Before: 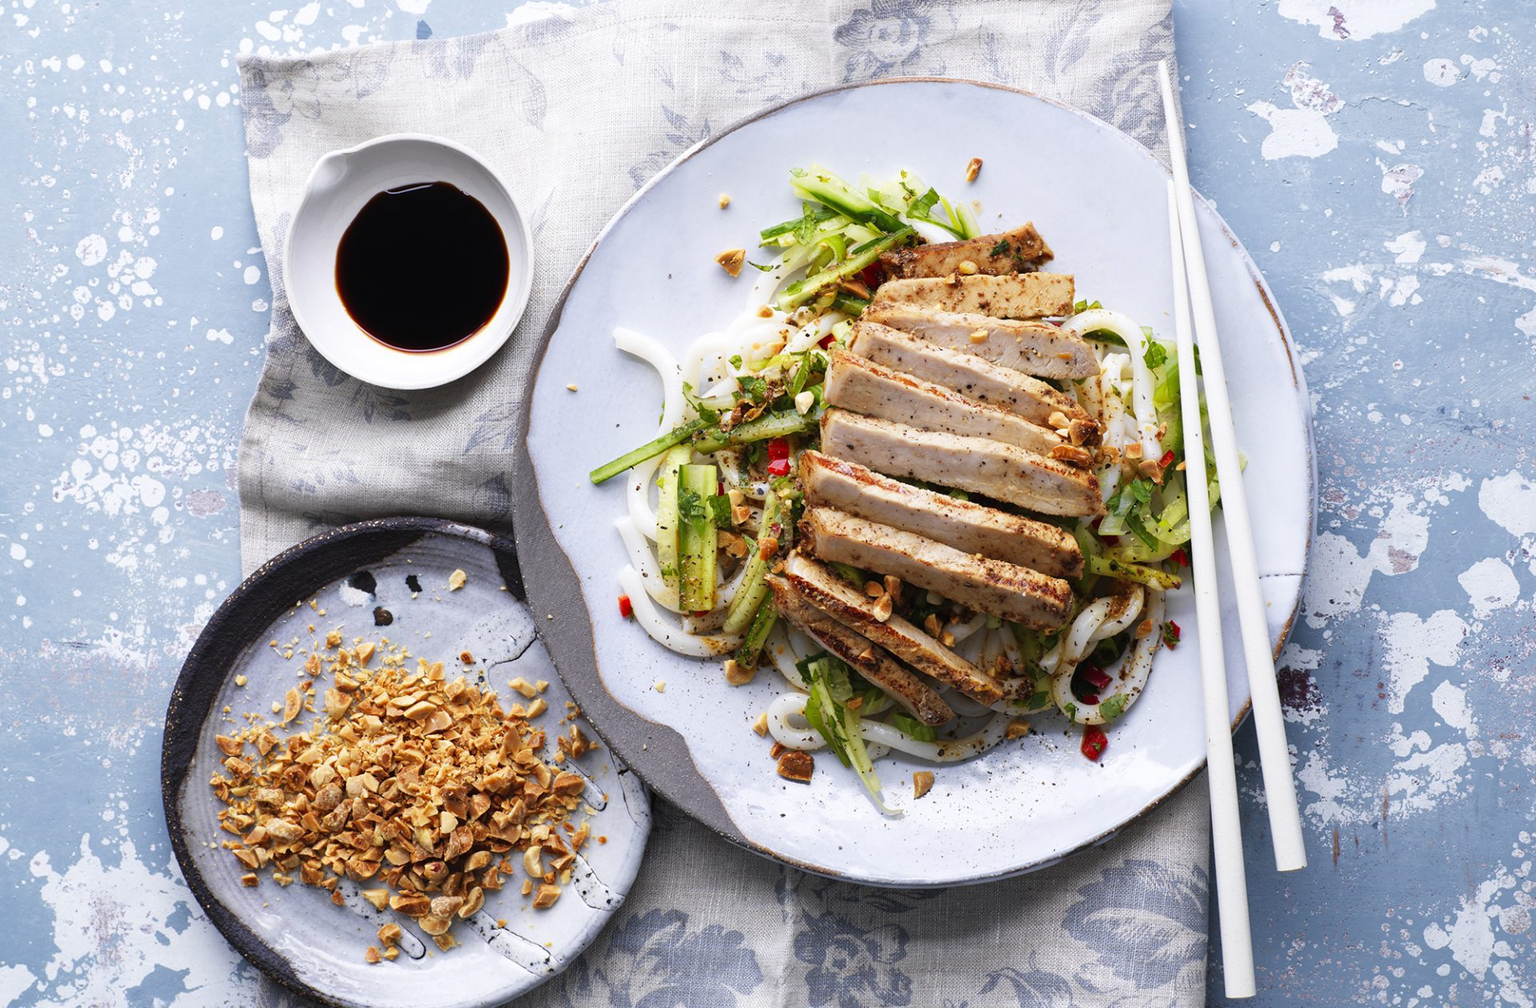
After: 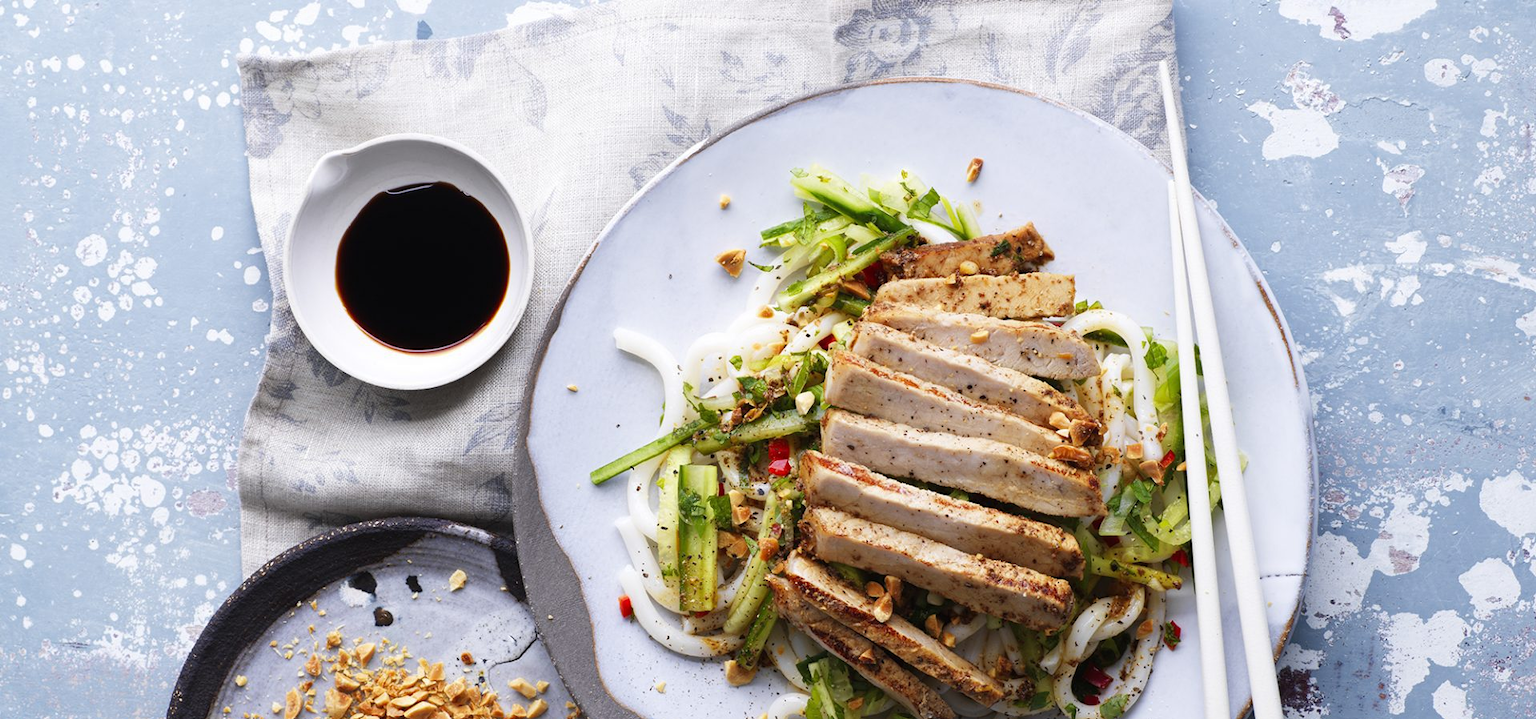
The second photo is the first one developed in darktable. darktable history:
crop: bottom 28.595%
